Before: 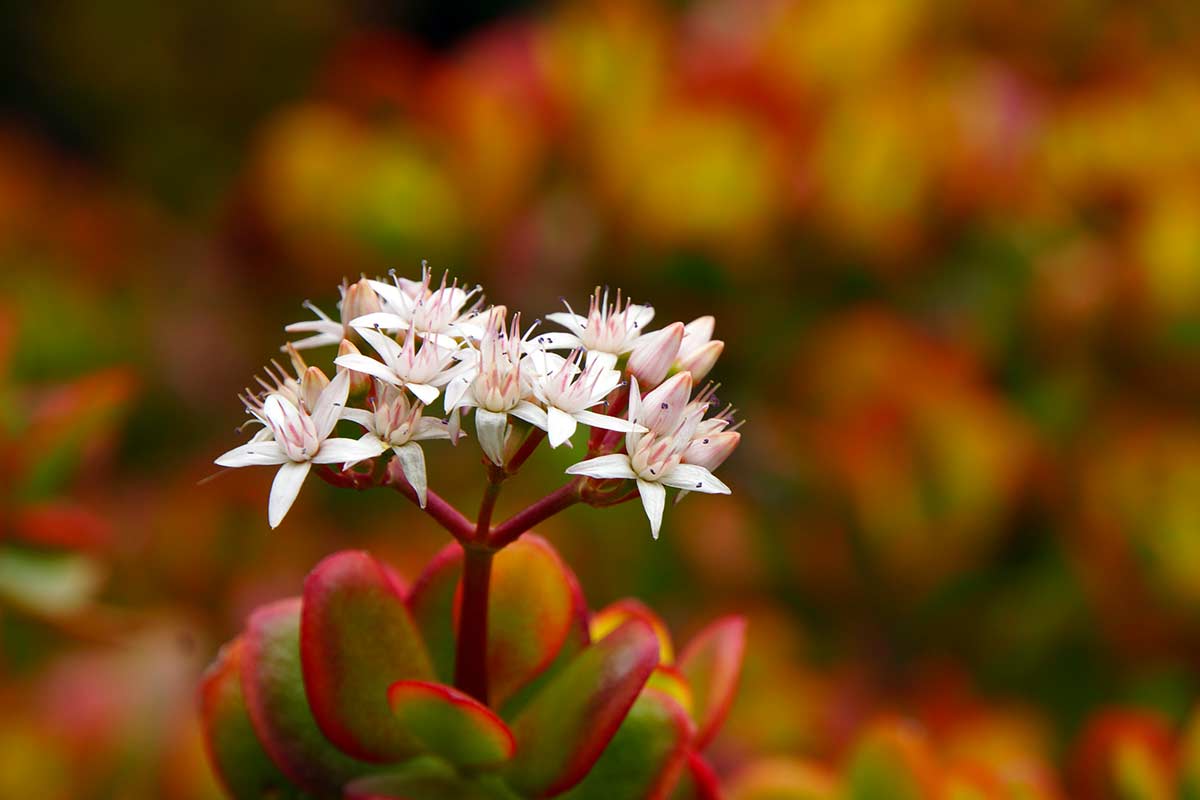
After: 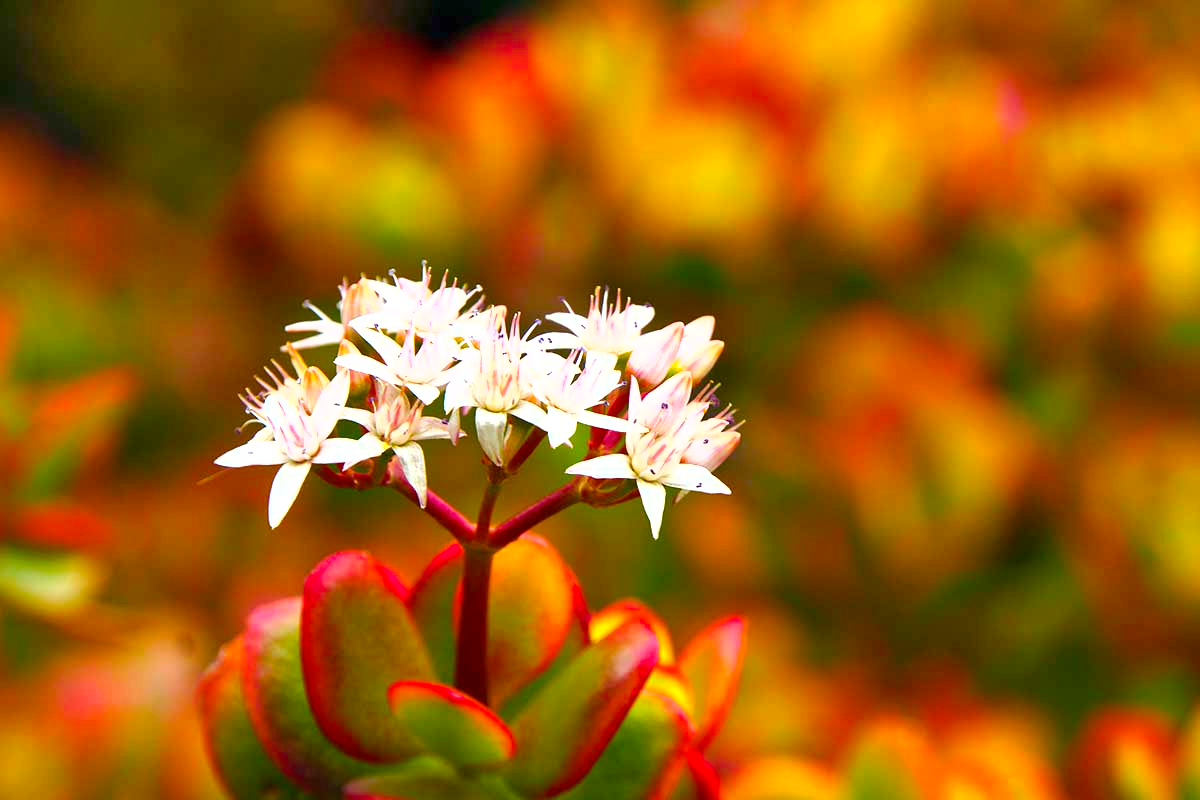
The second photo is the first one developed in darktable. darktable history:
color balance rgb: perceptual saturation grading › global saturation 30%, global vibrance 20%
shadows and highlights: low approximation 0.01, soften with gaussian
exposure: black level correction 0, exposure 1.1 EV, compensate highlight preservation false
